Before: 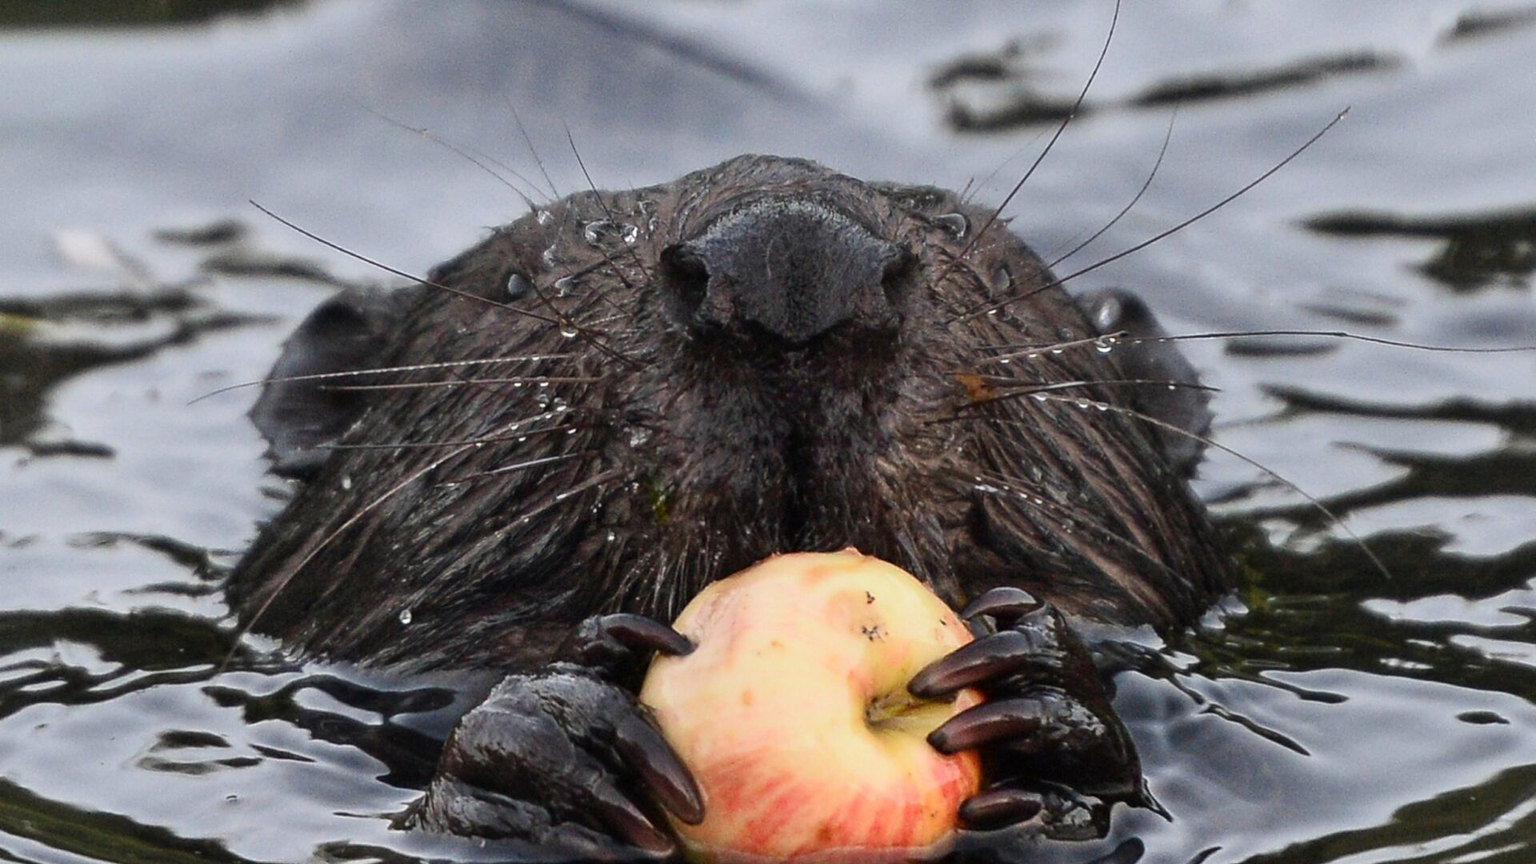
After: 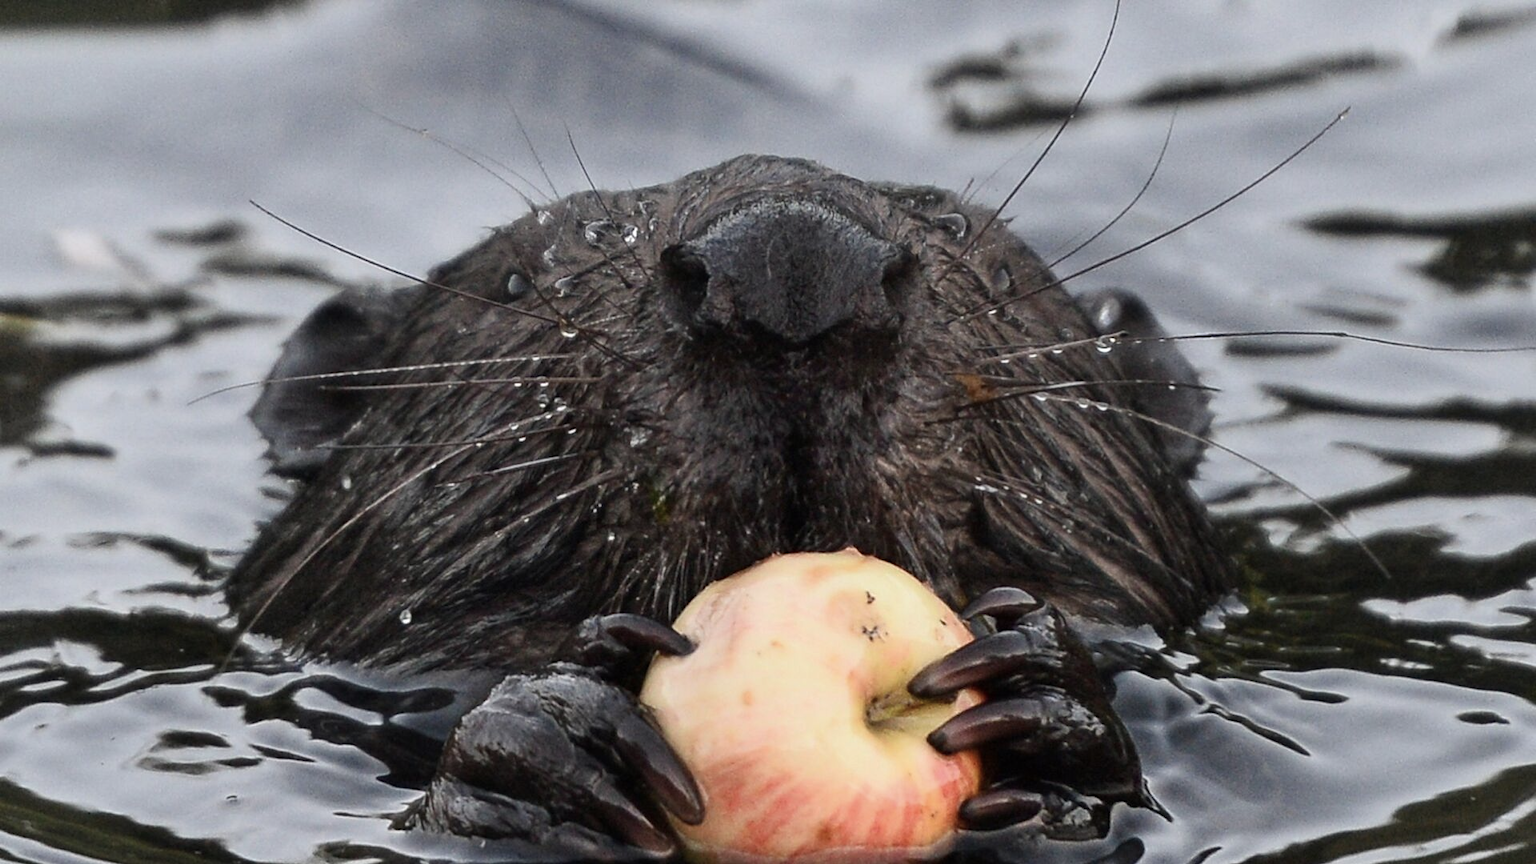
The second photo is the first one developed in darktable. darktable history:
contrast brightness saturation: contrast 0.055, brightness -0.007, saturation -0.245
